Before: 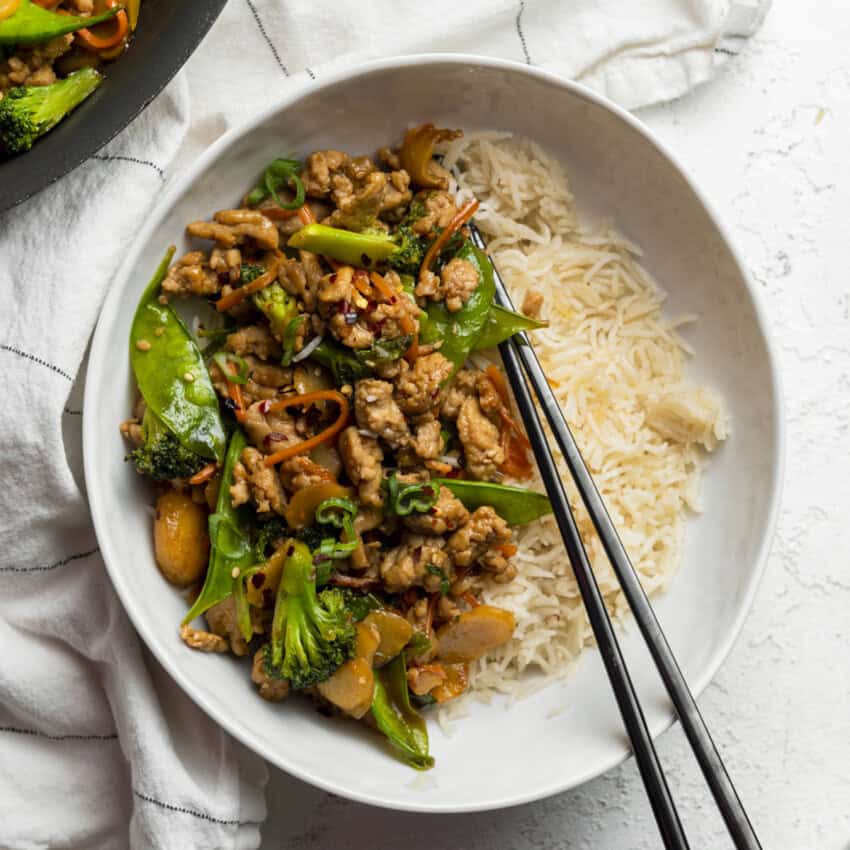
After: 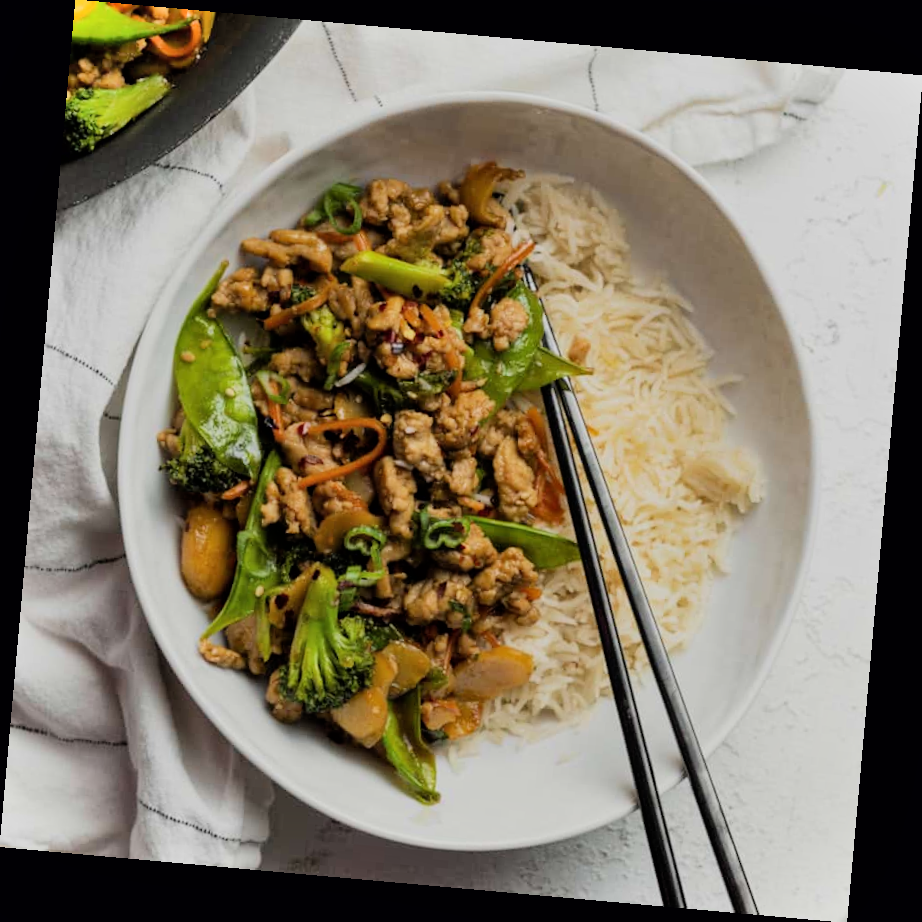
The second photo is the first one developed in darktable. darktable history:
rotate and perspective: rotation 5.12°, automatic cropping off
shadows and highlights: white point adjustment 1, soften with gaussian
filmic rgb: black relative exposure -7.65 EV, white relative exposure 4.56 EV, hardness 3.61, color science v6 (2022)
